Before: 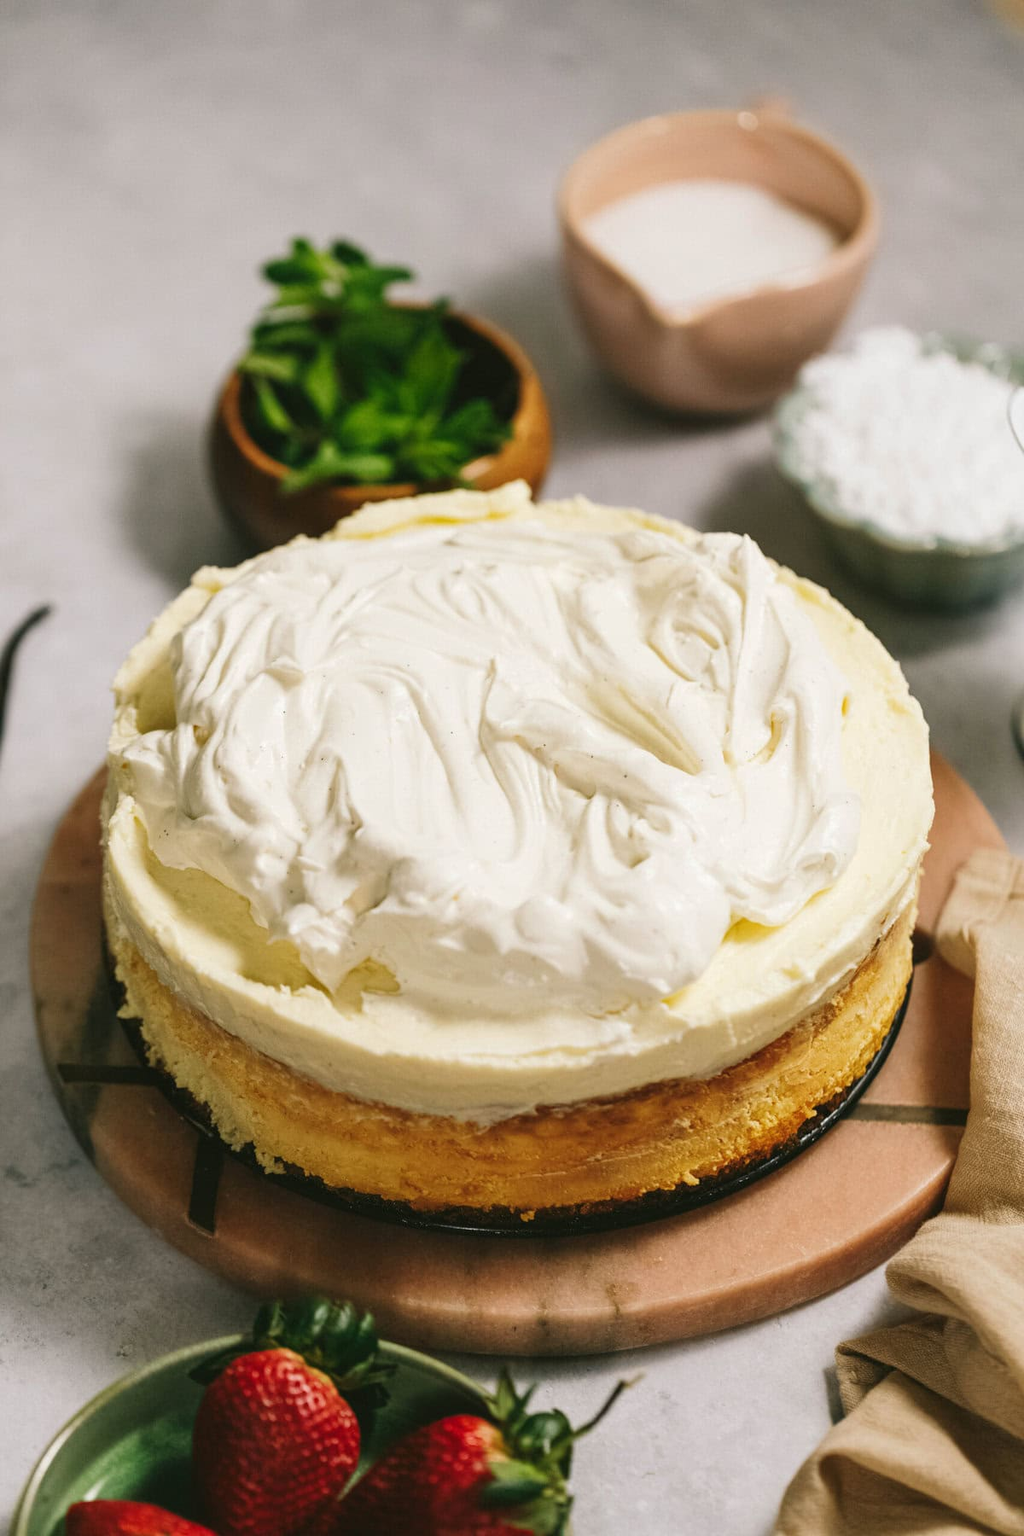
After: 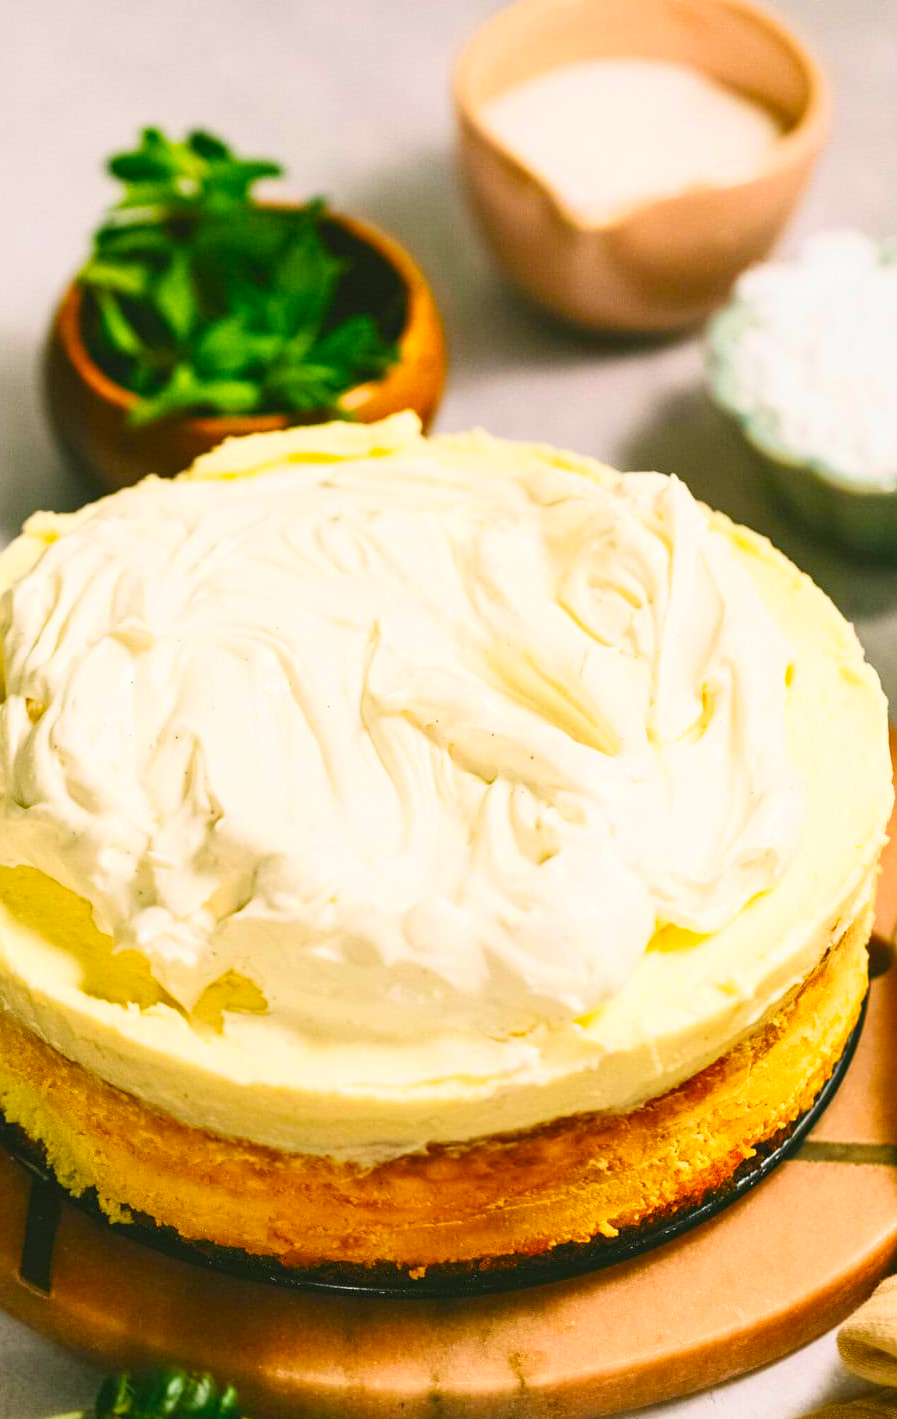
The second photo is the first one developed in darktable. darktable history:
contrast brightness saturation: contrast 0.242, brightness 0.246, saturation 0.378
velvia: strength 31.98%, mid-tones bias 0.206
crop: left 16.774%, top 8.468%, right 8.464%, bottom 12.654%
